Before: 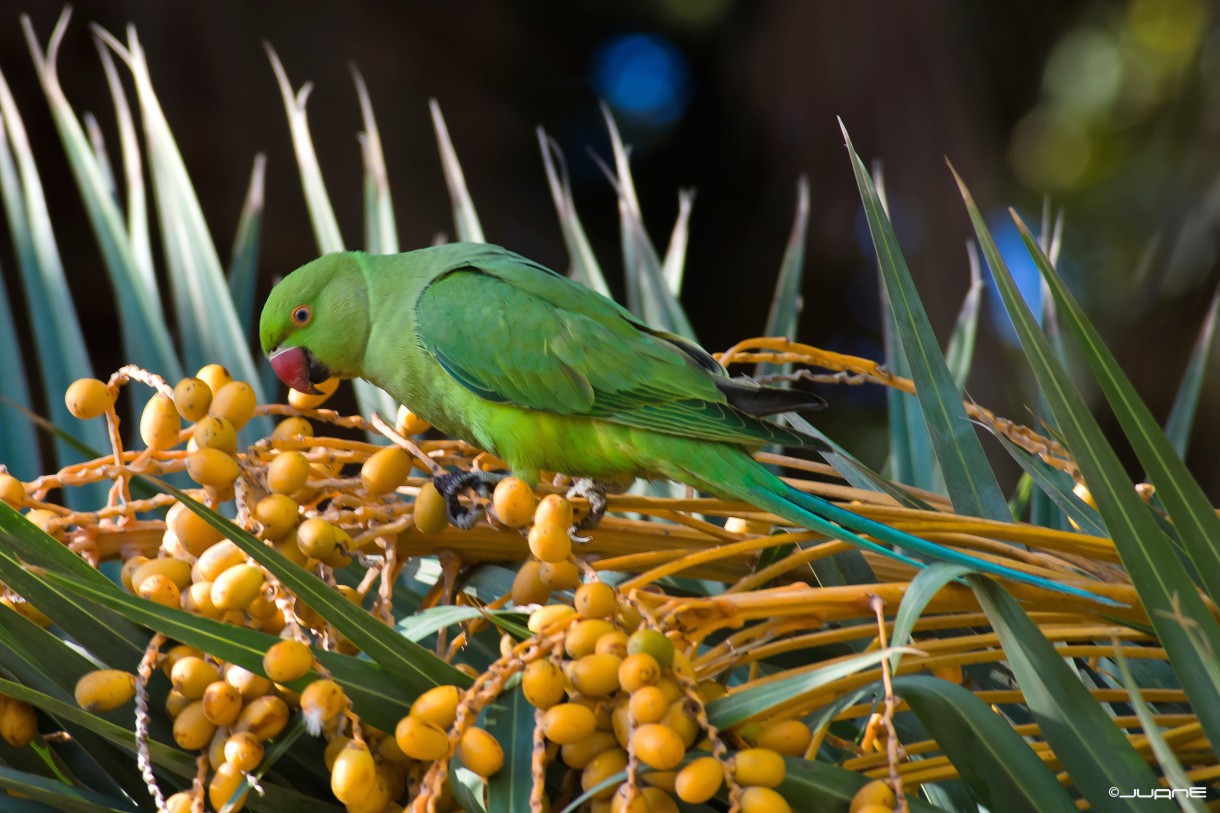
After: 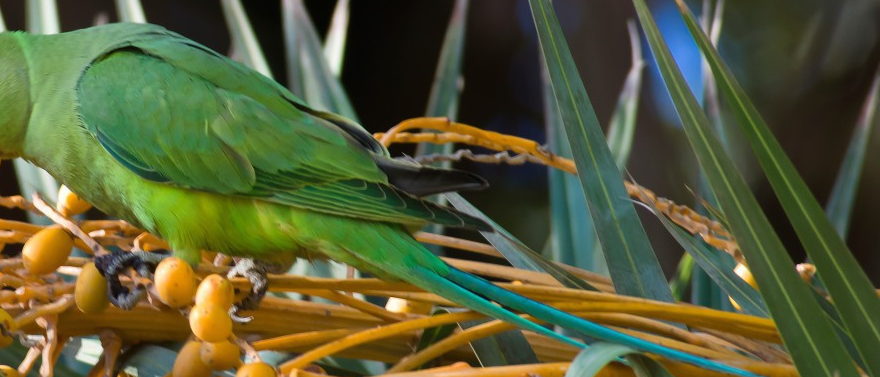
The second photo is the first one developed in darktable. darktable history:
crop and rotate: left 27.796%, top 27.268%, bottom 26.354%
